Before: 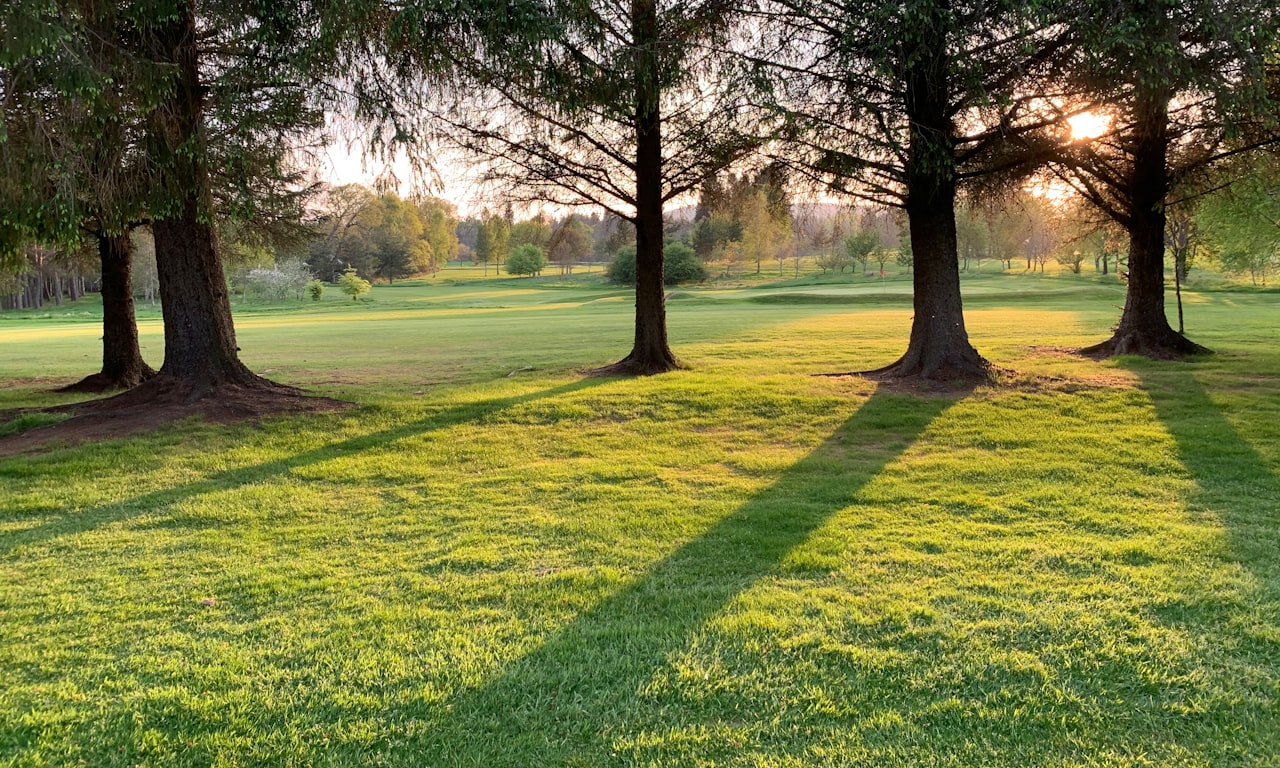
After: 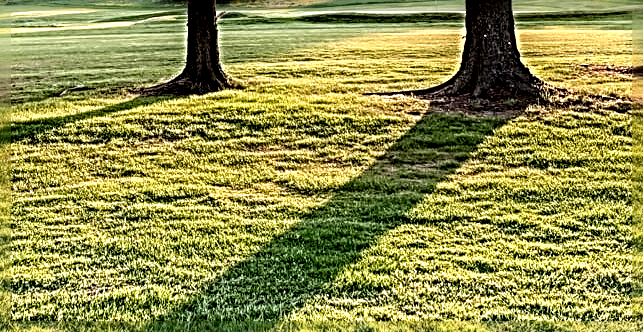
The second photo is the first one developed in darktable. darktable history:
tone curve: curves: ch0 [(0, 0) (0.003, 0.013) (0.011, 0.018) (0.025, 0.027) (0.044, 0.045) (0.069, 0.068) (0.1, 0.096) (0.136, 0.13) (0.177, 0.168) (0.224, 0.217) (0.277, 0.277) (0.335, 0.338) (0.399, 0.401) (0.468, 0.473) (0.543, 0.544) (0.623, 0.621) (0.709, 0.7) (0.801, 0.781) (0.898, 0.869) (1, 1)], preserve colors none
sharpen: radius 4.001, amount 2
local contrast: detail 203%
crop: left 35.03%, top 36.625%, right 14.663%, bottom 20.057%
